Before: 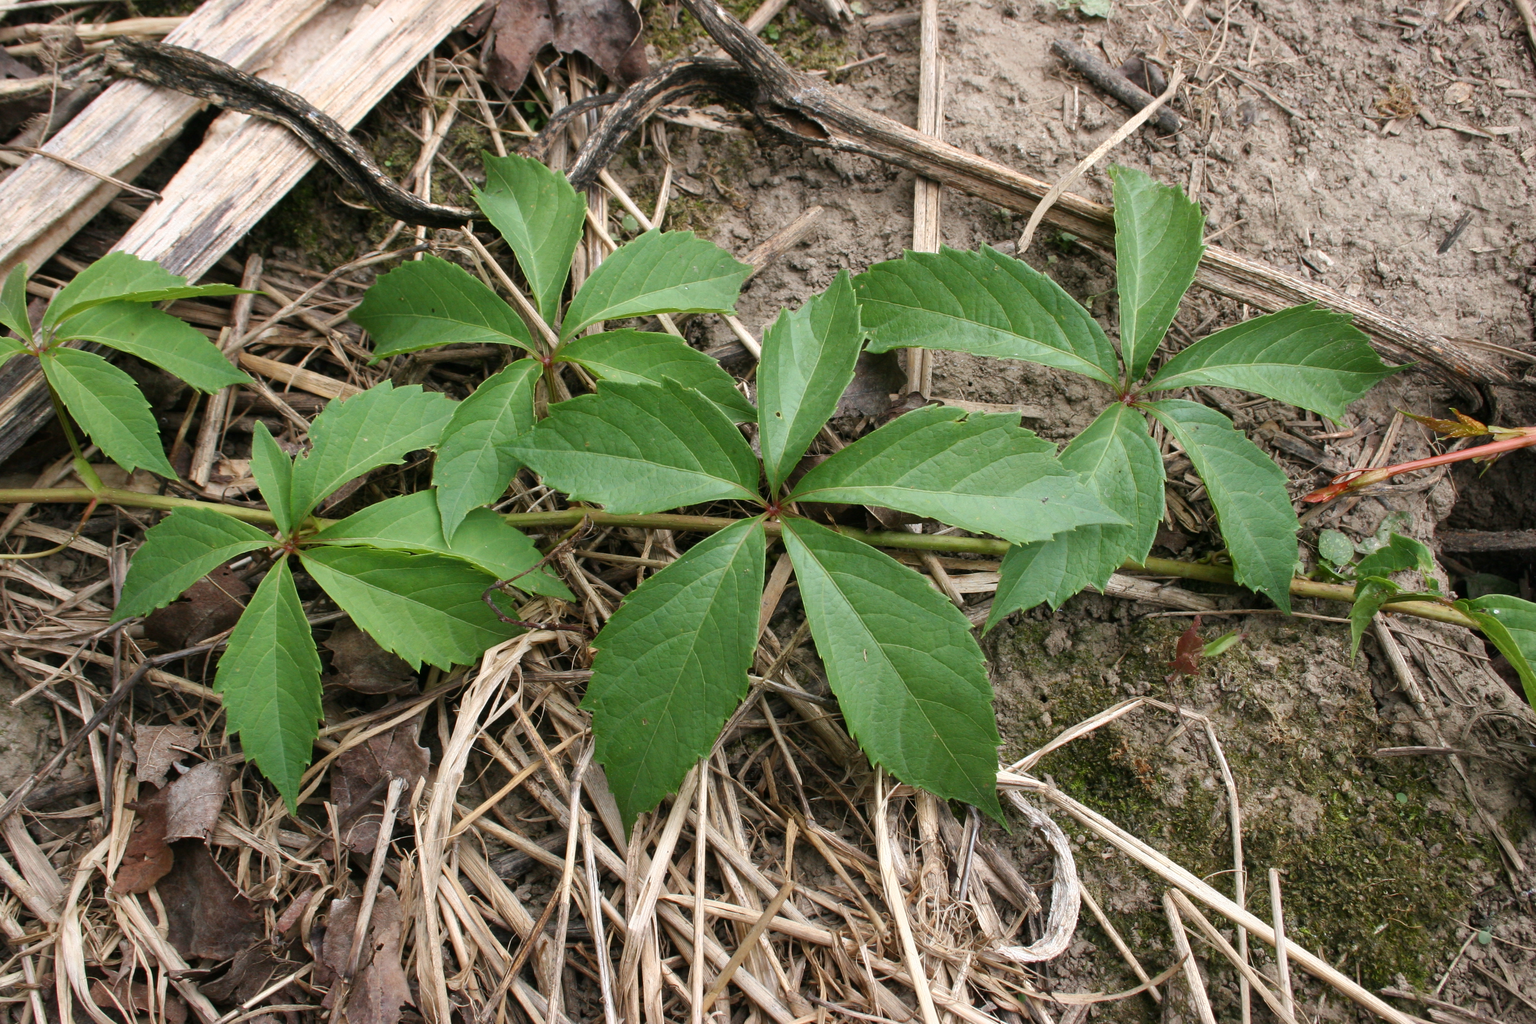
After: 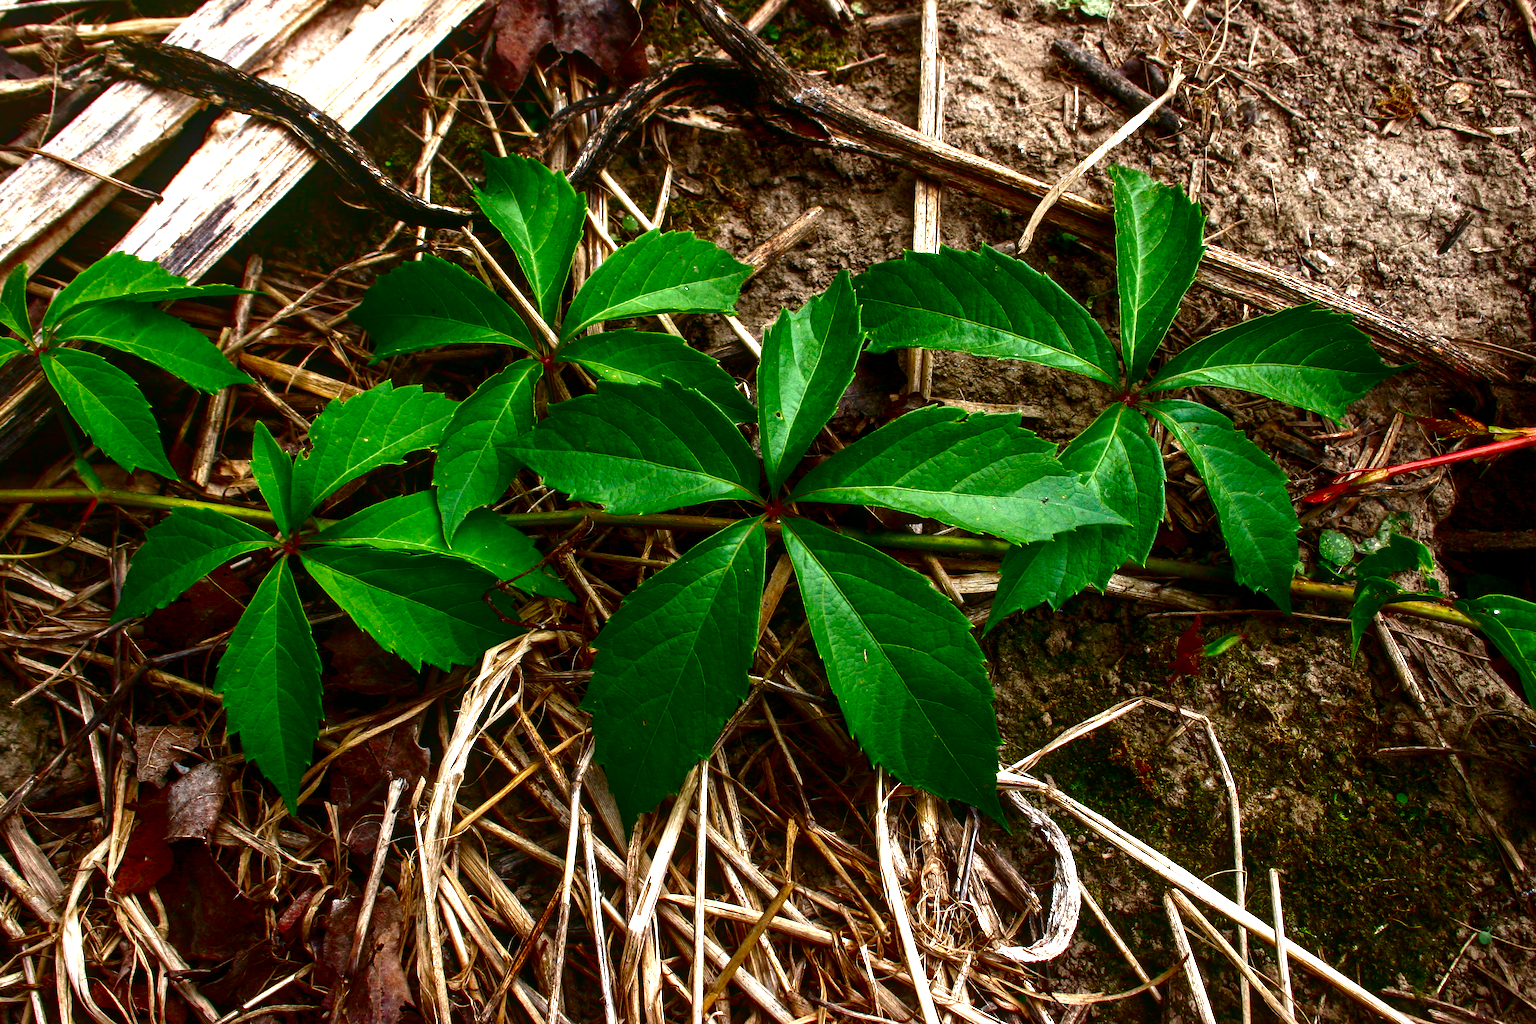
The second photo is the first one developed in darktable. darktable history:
local contrast: on, module defaults
exposure: exposure 0.64 EV, compensate highlight preservation false
contrast brightness saturation: brightness -1, saturation 1
white balance: emerald 1
